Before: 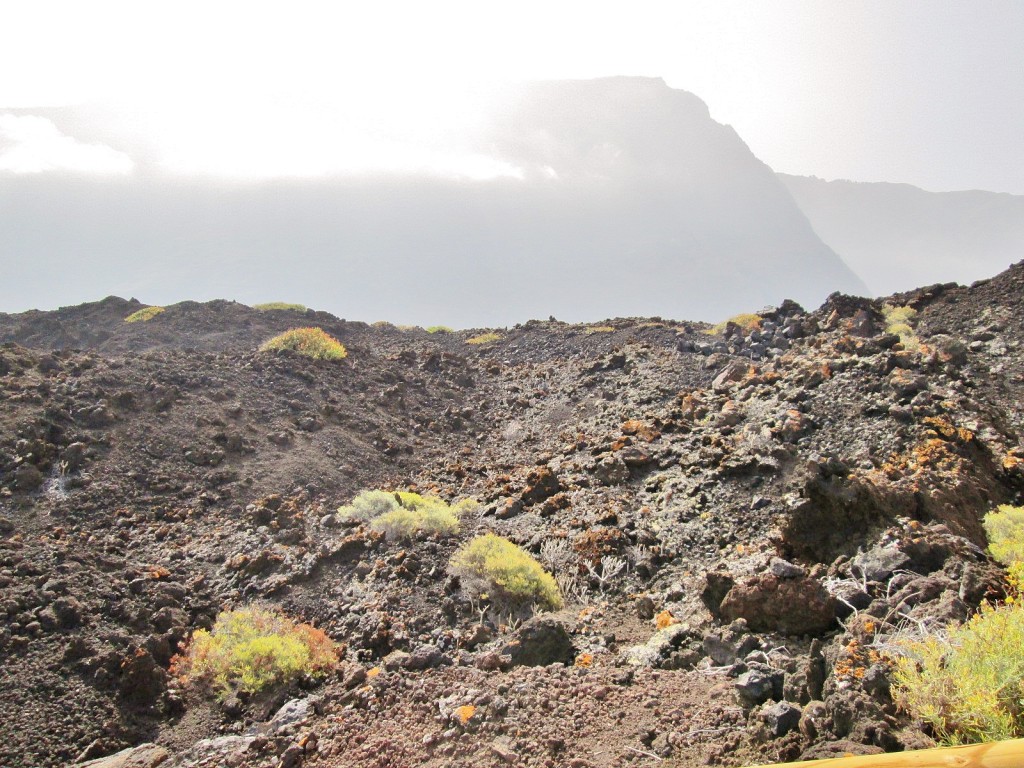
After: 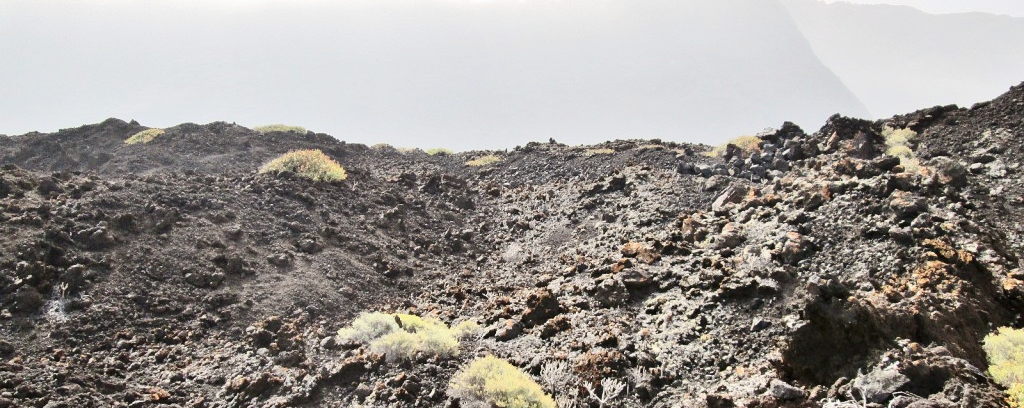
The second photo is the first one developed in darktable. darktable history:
contrast brightness saturation: contrast 0.246, saturation -0.322
crop and rotate: top 23.207%, bottom 23.617%
